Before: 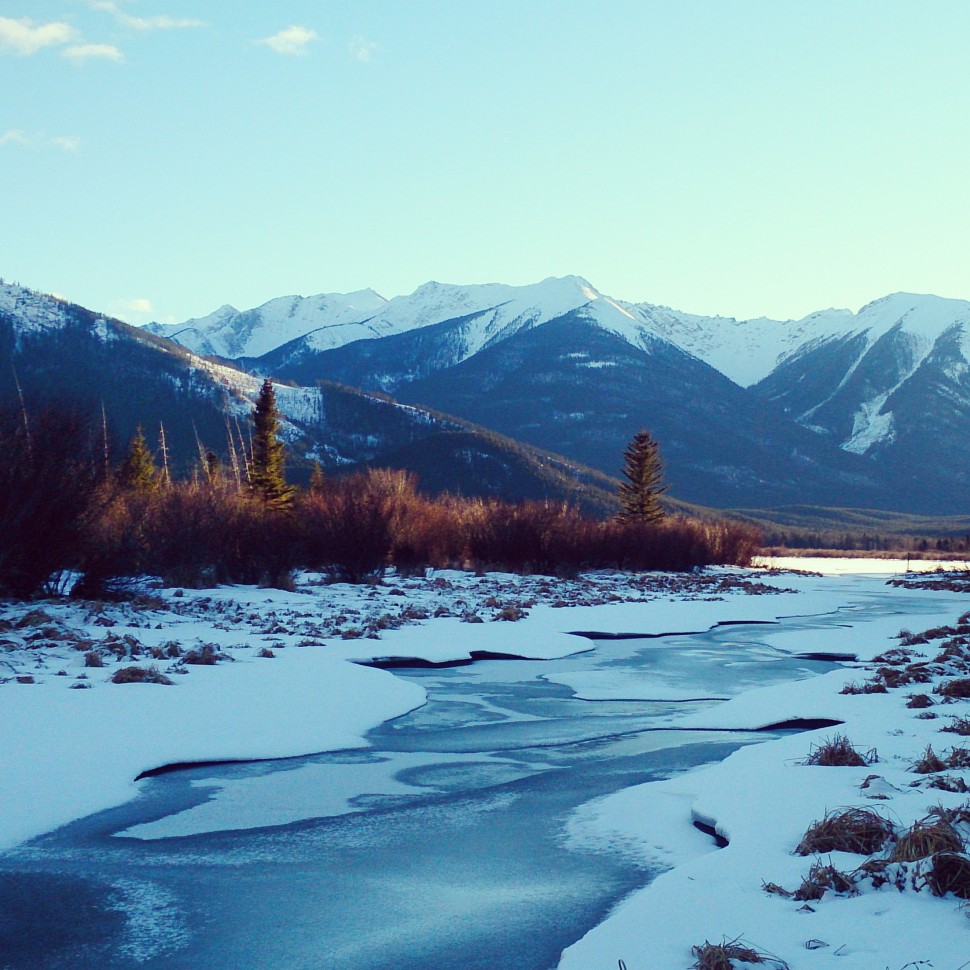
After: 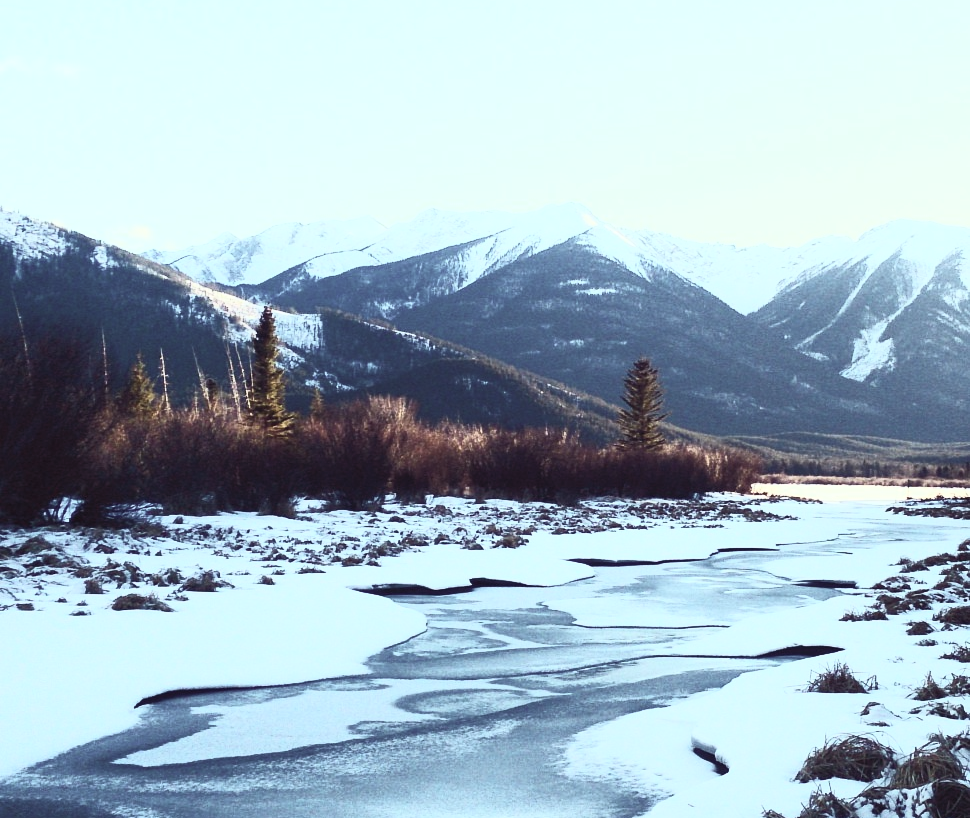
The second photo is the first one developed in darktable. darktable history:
contrast brightness saturation: contrast 0.574, brightness 0.575, saturation -0.336
crop: top 7.615%, bottom 7.981%
